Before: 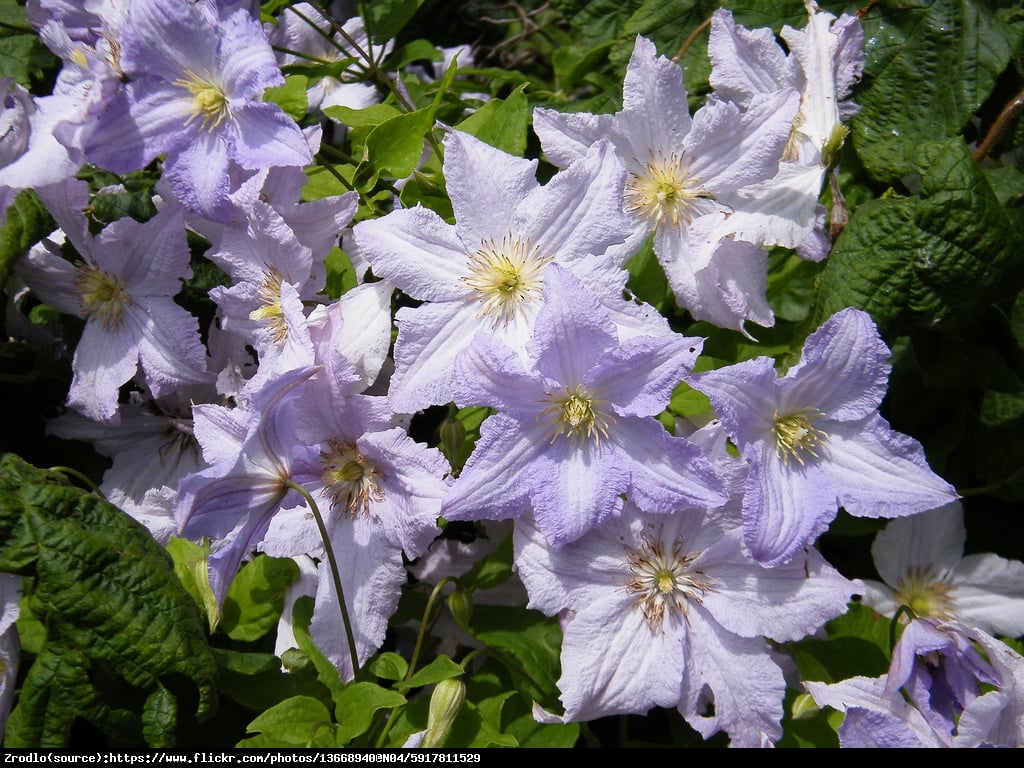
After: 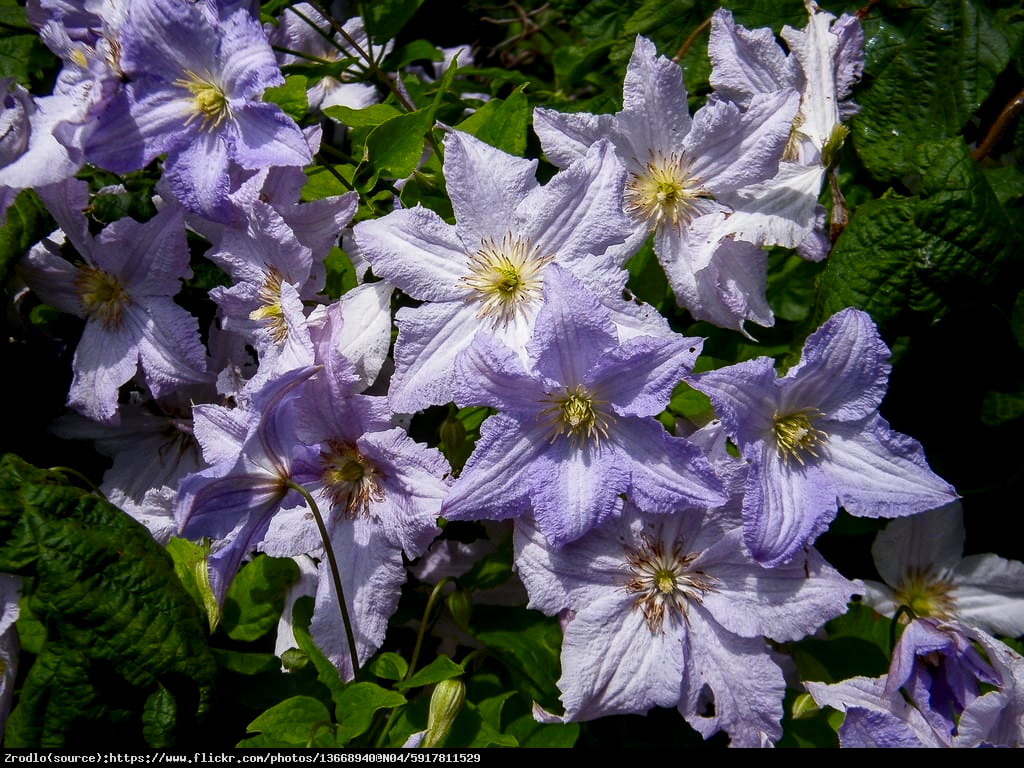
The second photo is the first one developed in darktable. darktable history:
local contrast: detail 130%
contrast brightness saturation: brightness -0.25, saturation 0.2
